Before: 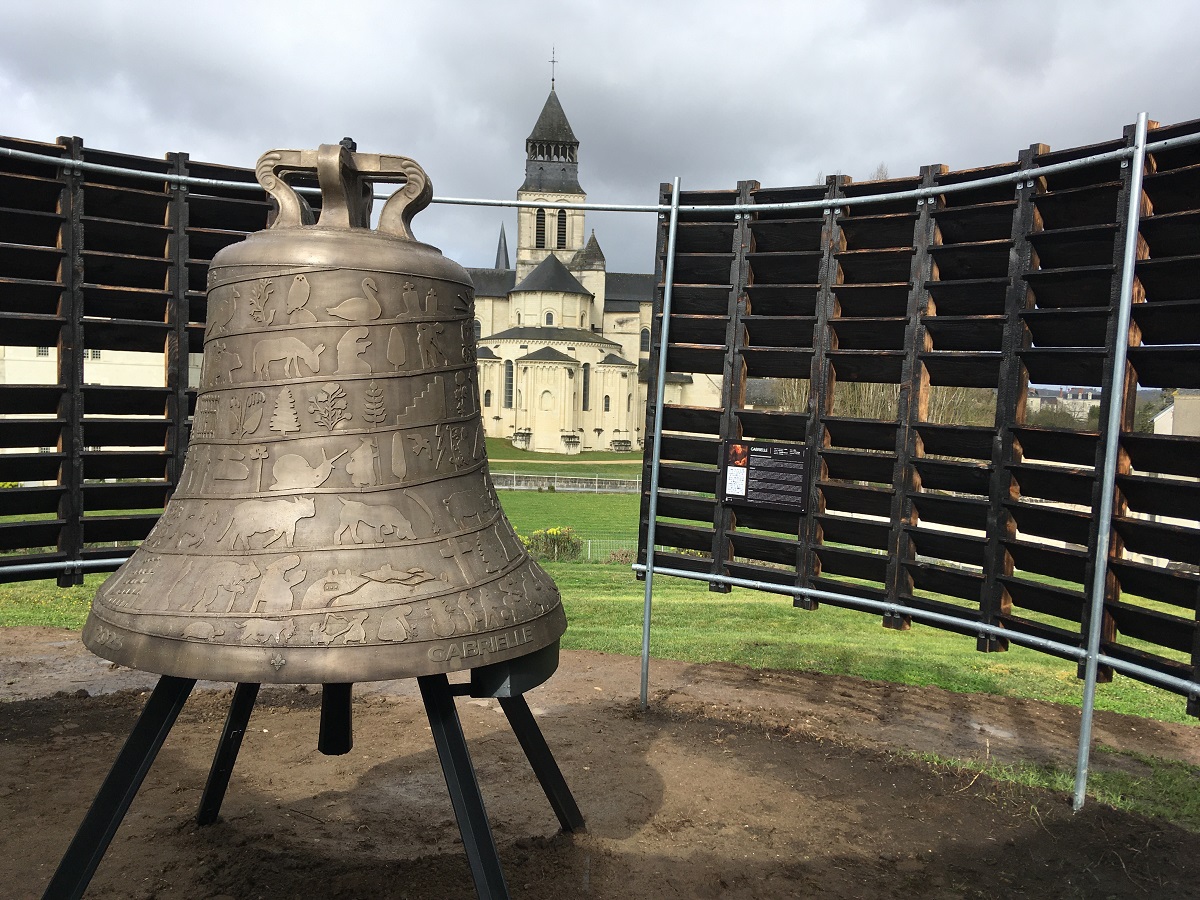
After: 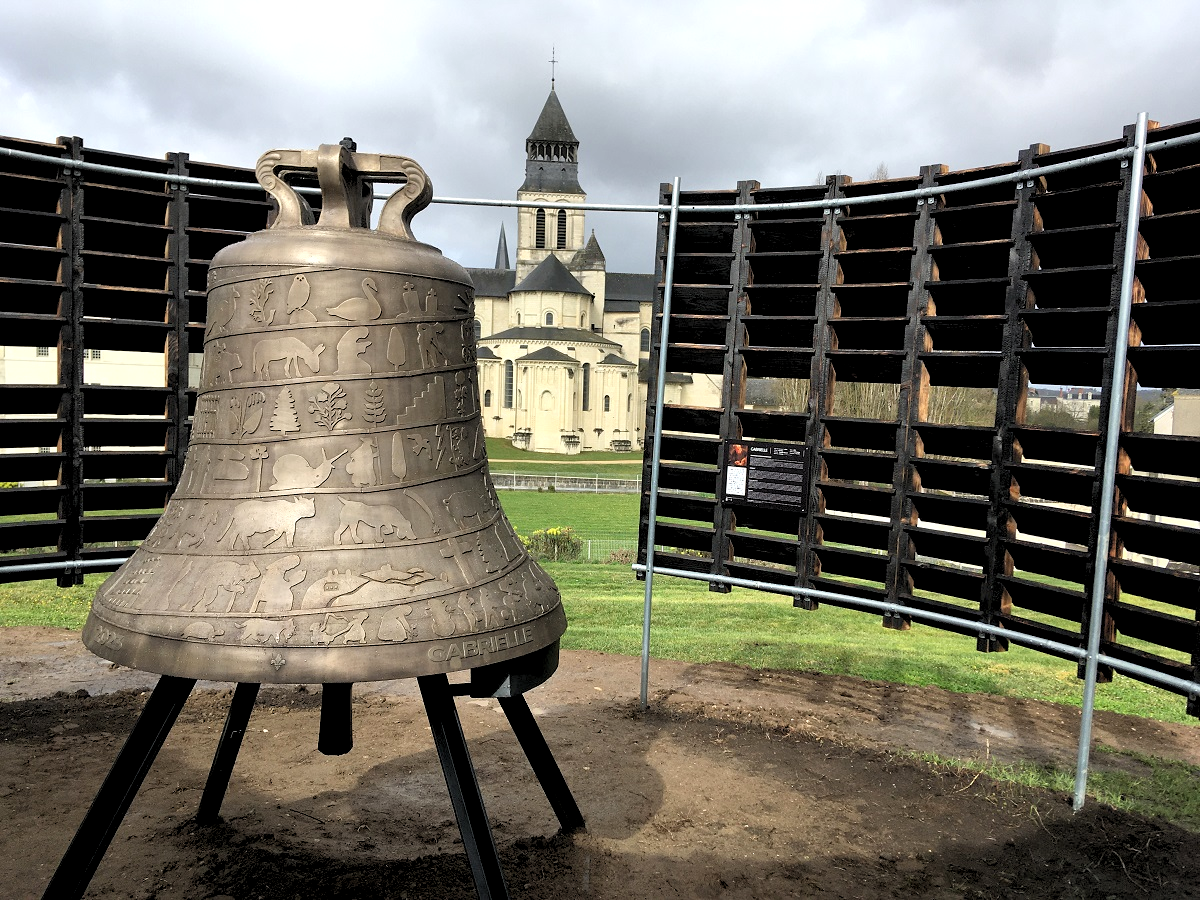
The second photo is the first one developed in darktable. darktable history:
rgb levels: levels [[0.013, 0.434, 0.89], [0, 0.5, 1], [0, 0.5, 1]]
local contrast: mode bilateral grid, contrast 20, coarseness 50, detail 120%, midtone range 0.2
